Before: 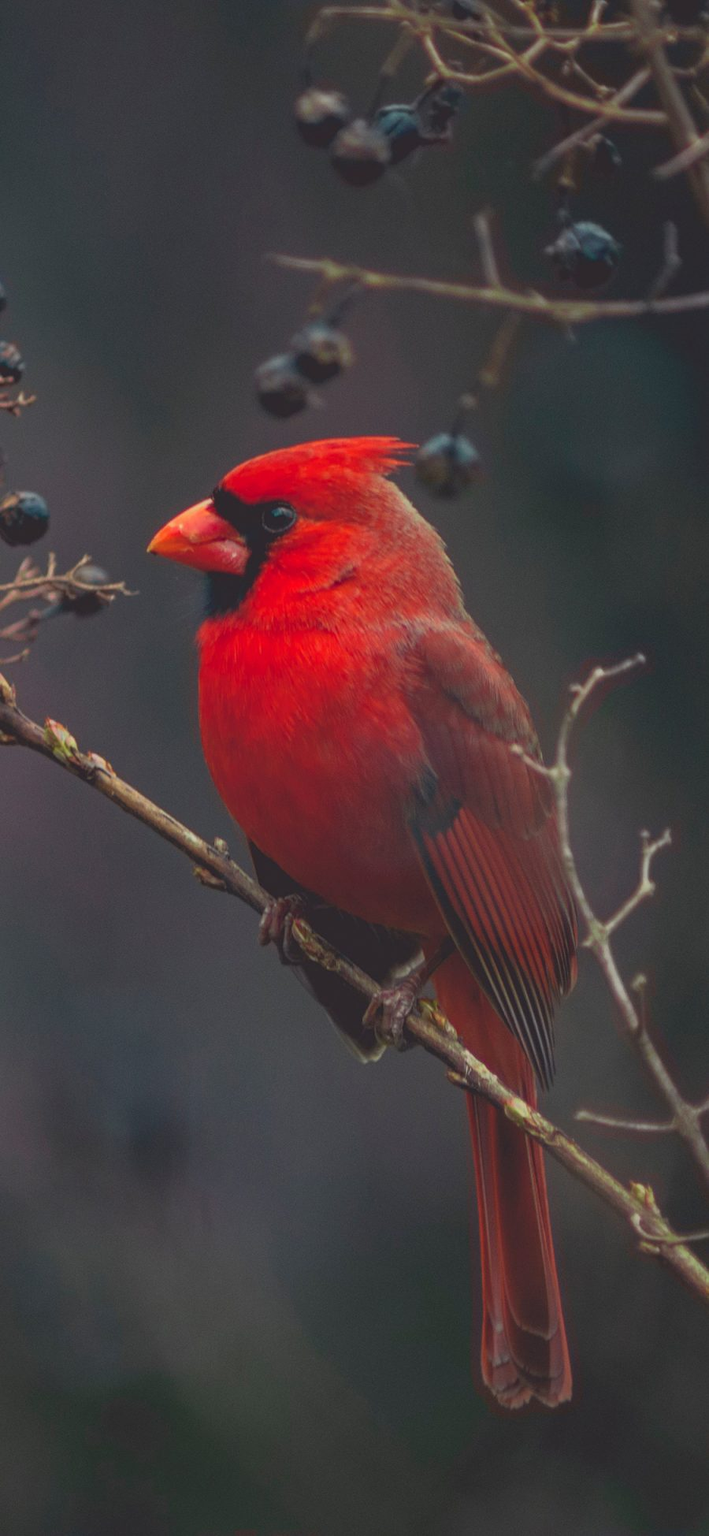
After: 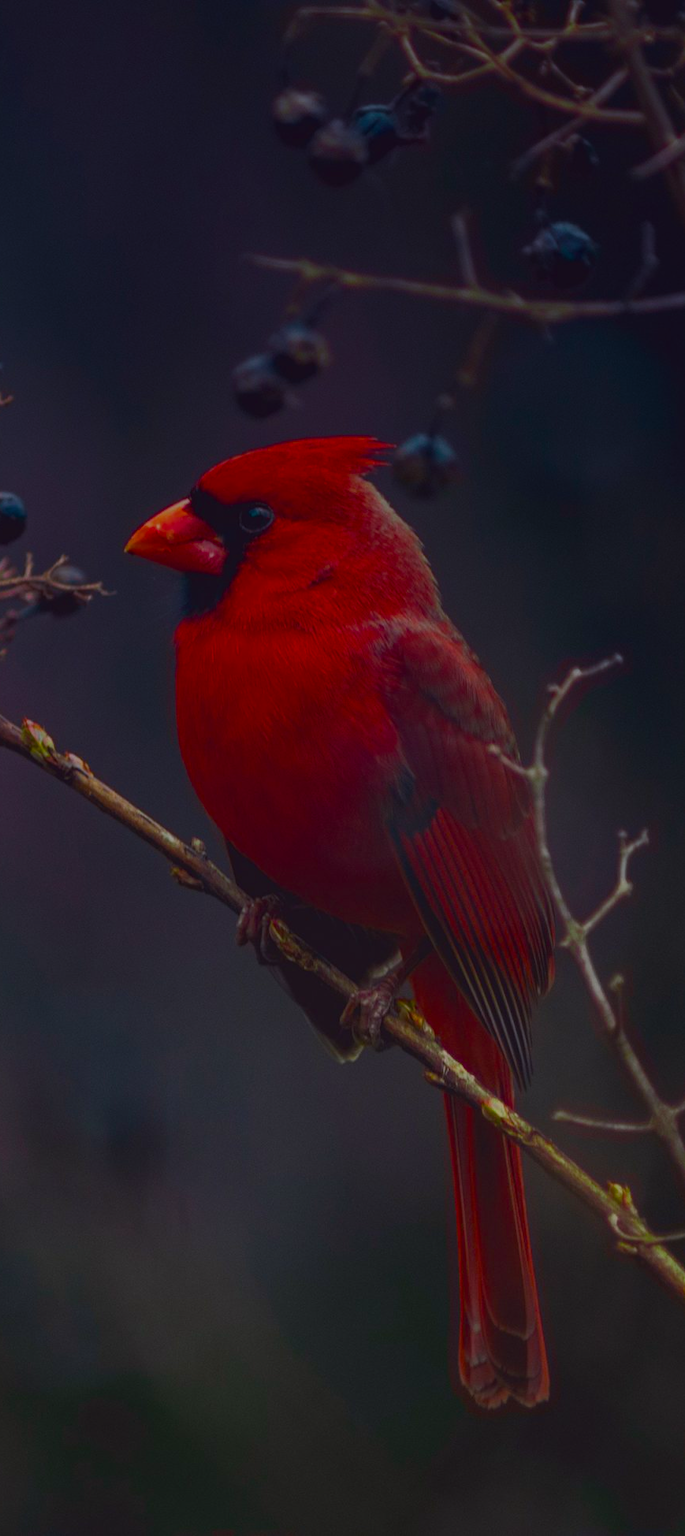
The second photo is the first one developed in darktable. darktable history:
graduated density: hue 238.83°, saturation 50%
exposure: black level correction 0, exposure -0.721 EV, compensate highlight preservation false
color balance: lift [1, 1, 0.999, 1.001], gamma [1, 1.003, 1.005, 0.995], gain [1, 0.992, 0.988, 1.012], contrast 5%, output saturation 110%
color balance rgb: perceptual saturation grading › highlights -29.58%, perceptual saturation grading › mid-tones 29.47%, perceptual saturation grading › shadows 59.73%, perceptual brilliance grading › global brilliance -17.79%, perceptual brilliance grading › highlights 28.73%, global vibrance 15.44%
crop and rotate: left 3.238%
